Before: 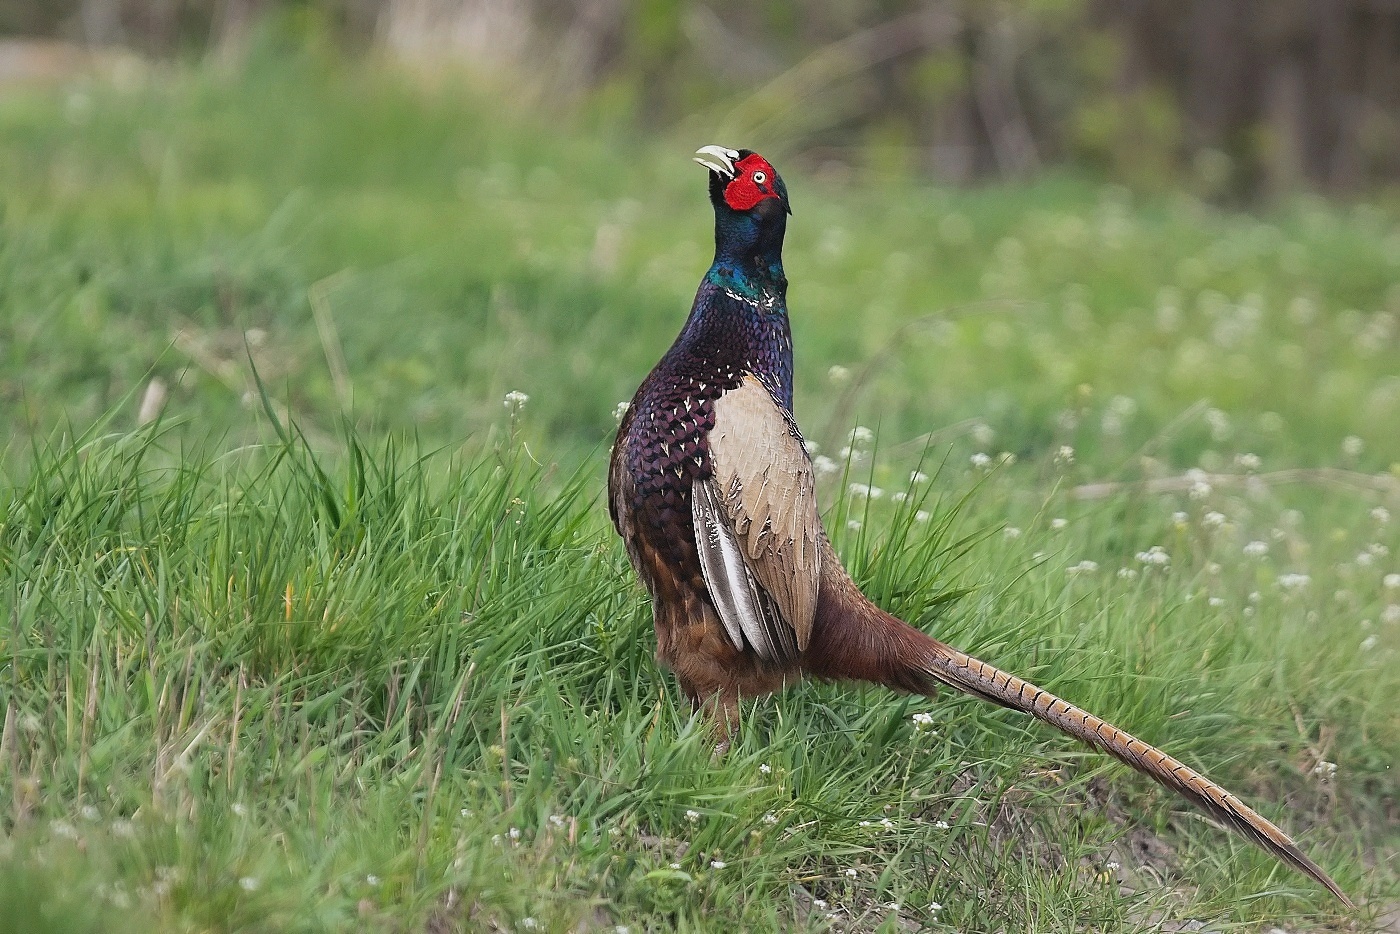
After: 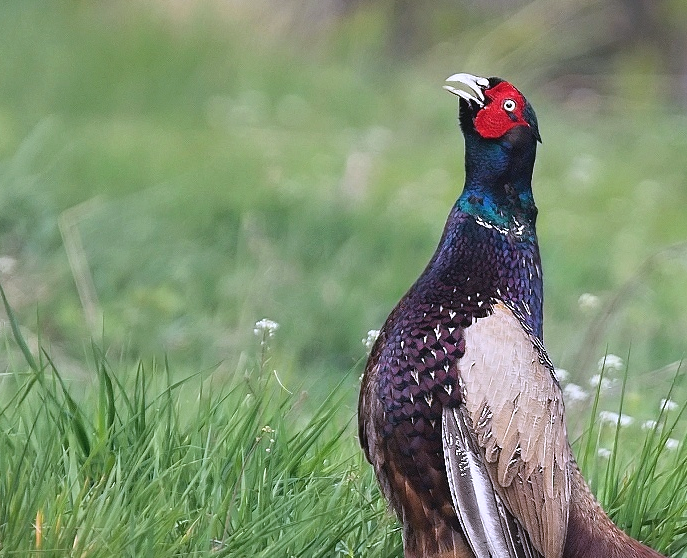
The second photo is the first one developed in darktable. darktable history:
levels: levels [0, 0.474, 0.947]
color calibration: illuminant as shot in camera, x 0.363, y 0.384, temperature 4533.13 K, gamut compression 1.69
crop: left 17.912%, top 7.718%, right 32.957%, bottom 32.519%
